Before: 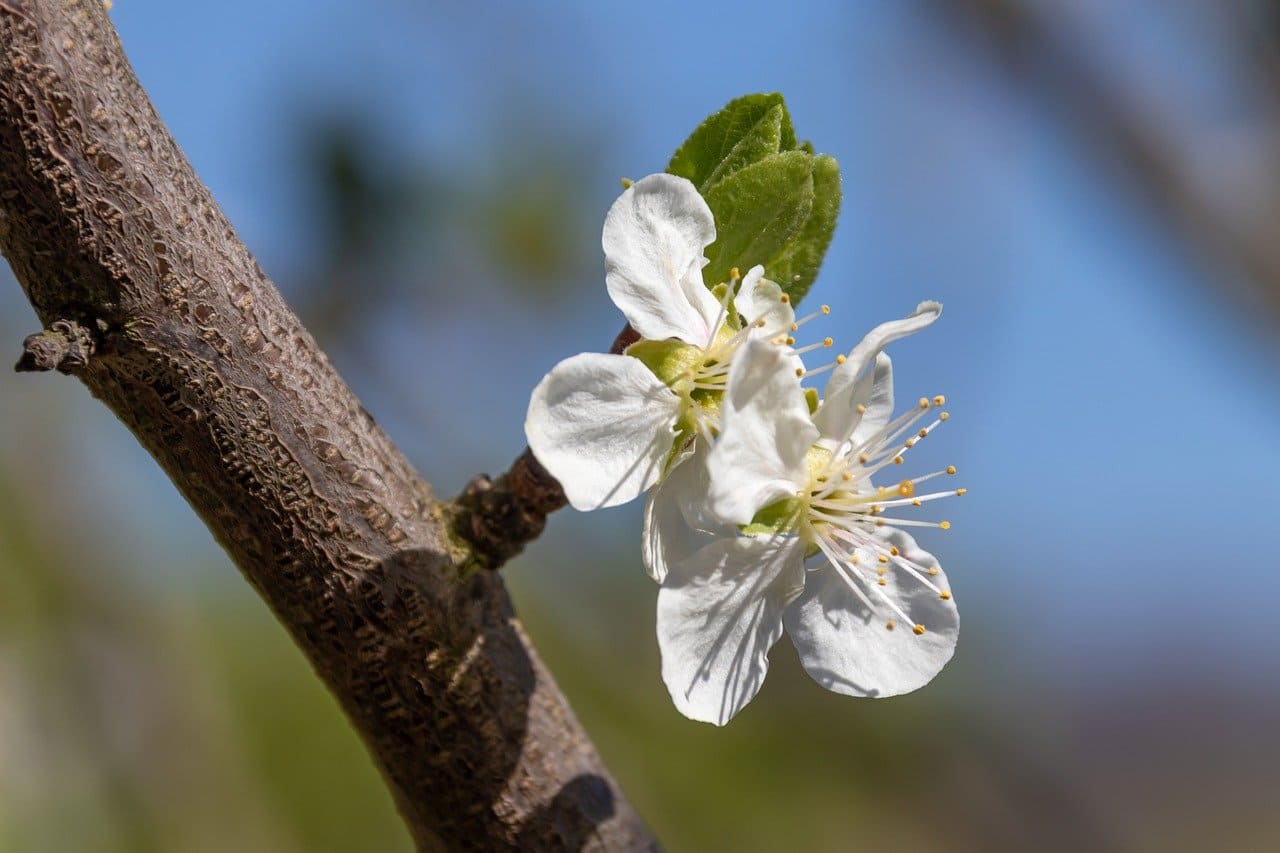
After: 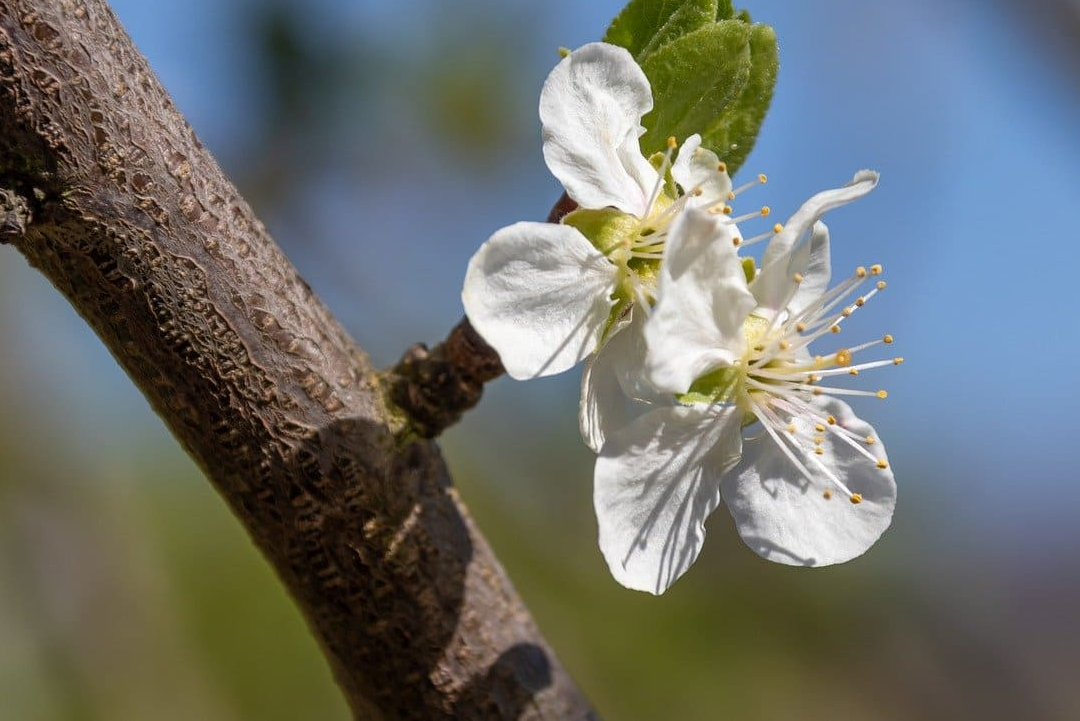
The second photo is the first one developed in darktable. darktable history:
crop and rotate: left 4.949%, top 15.463%, right 10.652%
